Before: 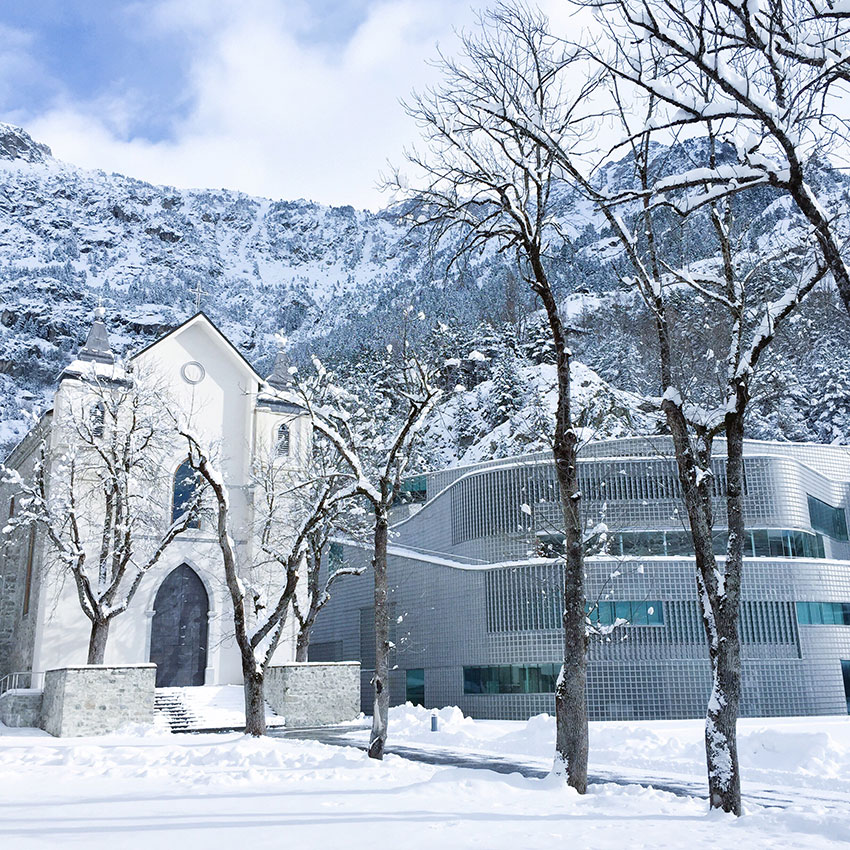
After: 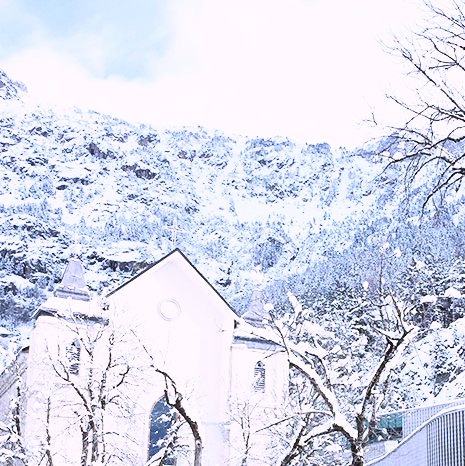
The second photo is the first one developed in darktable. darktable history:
white balance: red 1.066, blue 1.119
crop and rotate: left 3.047%, top 7.509%, right 42.236%, bottom 37.598%
contrast brightness saturation: contrast 0.39, brightness 0.53
